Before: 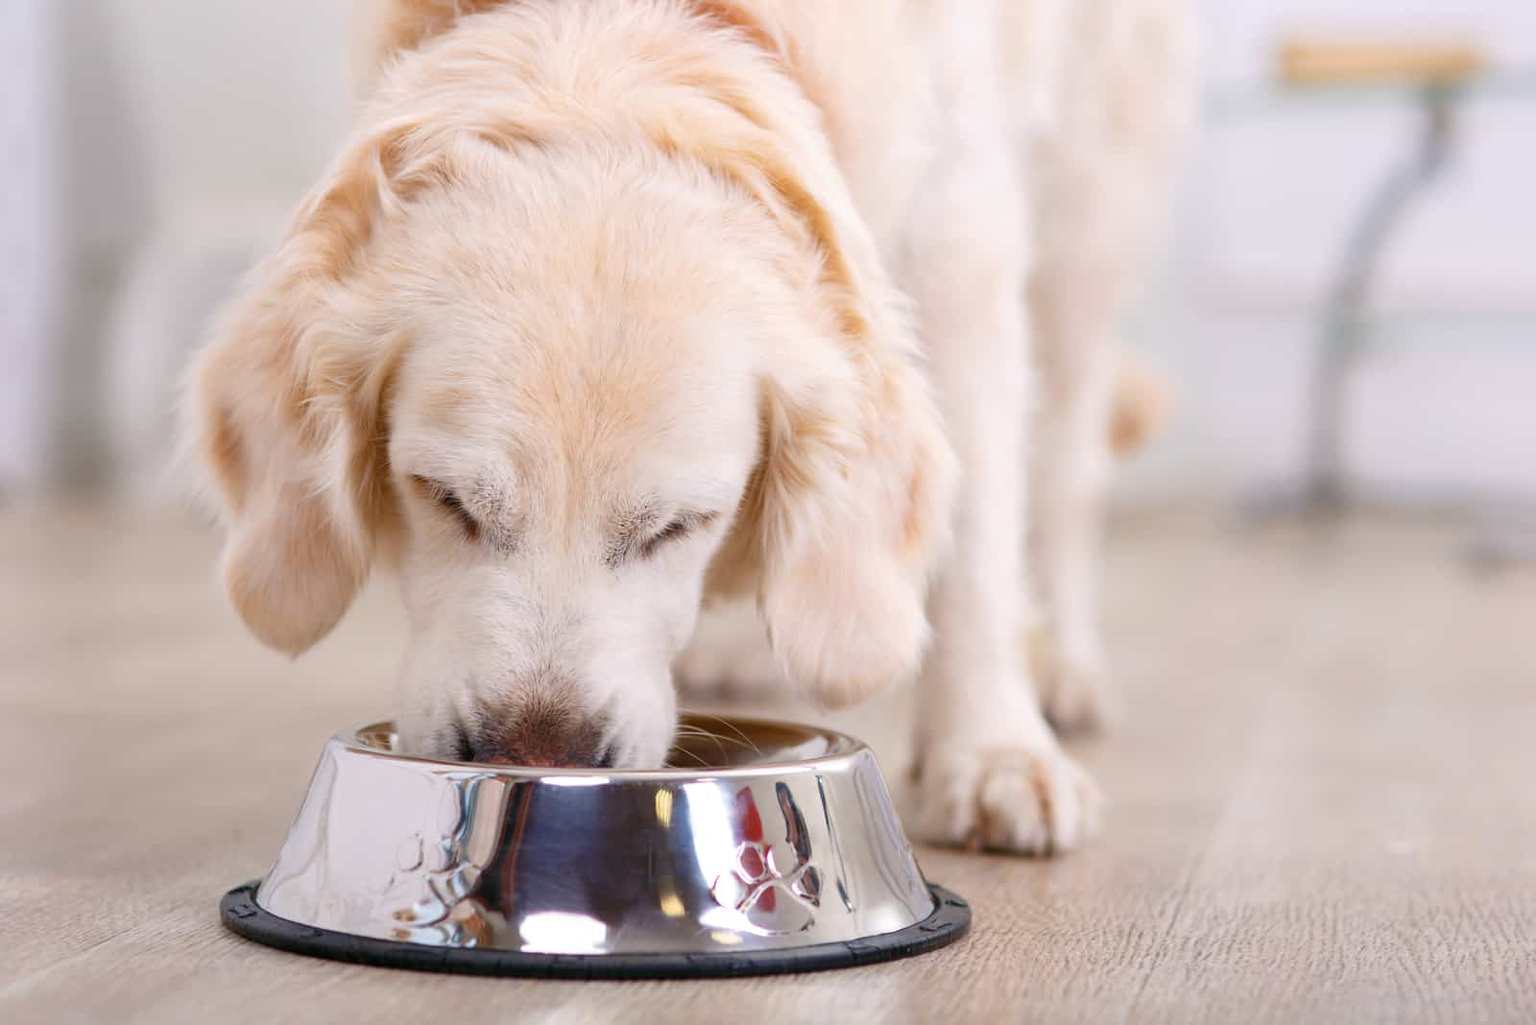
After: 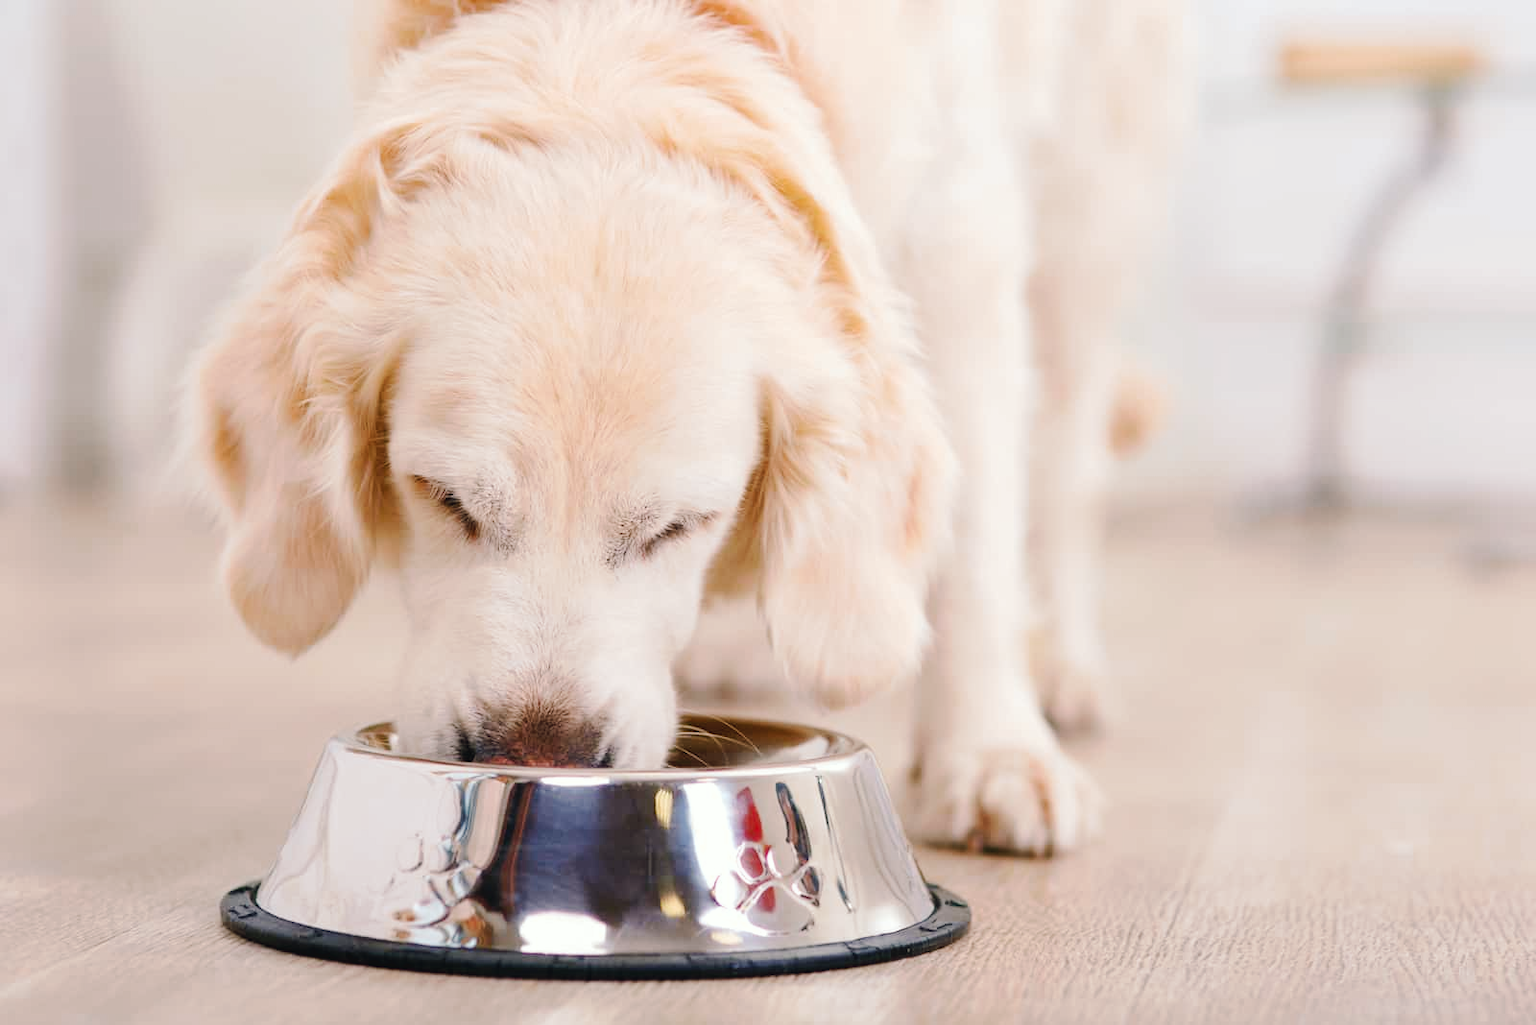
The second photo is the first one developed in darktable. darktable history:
tone curve: curves: ch0 [(0, 0) (0.003, 0.035) (0.011, 0.035) (0.025, 0.035) (0.044, 0.046) (0.069, 0.063) (0.1, 0.084) (0.136, 0.123) (0.177, 0.174) (0.224, 0.232) (0.277, 0.304) (0.335, 0.387) (0.399, 0.476) (0.468, 0.566) (0.543, 0.639) (0.623, 0.714) (0.709, 0.776) (0.801, 0.851) (0.898, 0.921) (1, 1)], preserve colors none
color look up table: target L [93.84, 87.82, 90.74, 68.76, 69.78, 61.98, 51.82, 45.43, 49.92, 32.5, 15.31, 200.3, 83.58, 78.63, 60.03, 62.49, 54.59, 53.93, 54.05, 48.56, 44.28, 43.33, 29.2, 20.45, 3.666, 96.34, 82.73, 75.78, 77.17, 68.89, 63.57, 63.04, 68.73, 48.62, 52.97, 47.94, 43.22, 45, 42.78, 17.36, 15.48, 20.48, 94.13, 89.73, 71.25, 65.99, 58.45, 51.03, 41.25], target a [-7.149, -26.47, -39.79, -26.56, -48.97, -56.29, -19.46, -36.41, -15.63, -25.18, -12.34, 0, 12.47, 10.46, 50.28, 37.23, 62.72, 71.63, -1.719, 75.21, 33.55, 28.87, 3.531, 34.45, 11.68, 1.667, 25.21, 32.82, 14.22, 16.72, 60.58, 62.08, 38.07, 42.85, 5.93, 60.97, 15.43, 45.25, 27.35, 4.081, 26.15, 28.08, -18.16, -33.61, -3.795, -26.01, -32.3, -4.459, -9.219], target b [35.84, 59.9, 14.91, 28.99, 28.99, 53.73, 48.12, 41, 12.98, 31.53, 20.14, 0, 17.53, 78.68, 63, 40.39, 49.06, 24.03, 36.85, 58.36, 46.48, 15.19, 14.82, 27.38, 0.303, -1.62, -18.68, 2.648, -31.25, 0.953, -10.25, -28.75, -42.92, -2.01, -50.64, -13.04, -10.35, -49.37, -68.33, -27.26, -19.16, -57.19, -0.272, -11.27, -20.28, -21.33, 4.749, -7.456, -30.19], num patches 49
